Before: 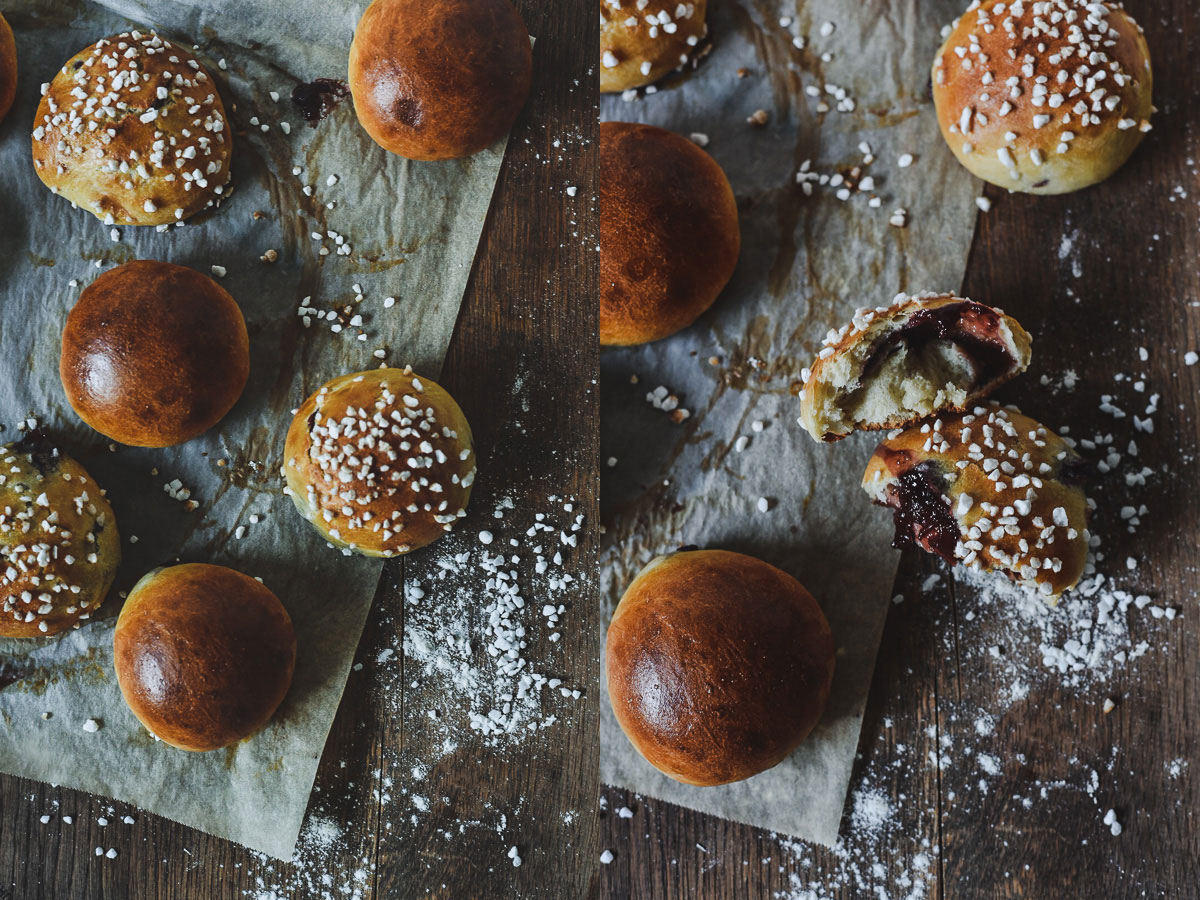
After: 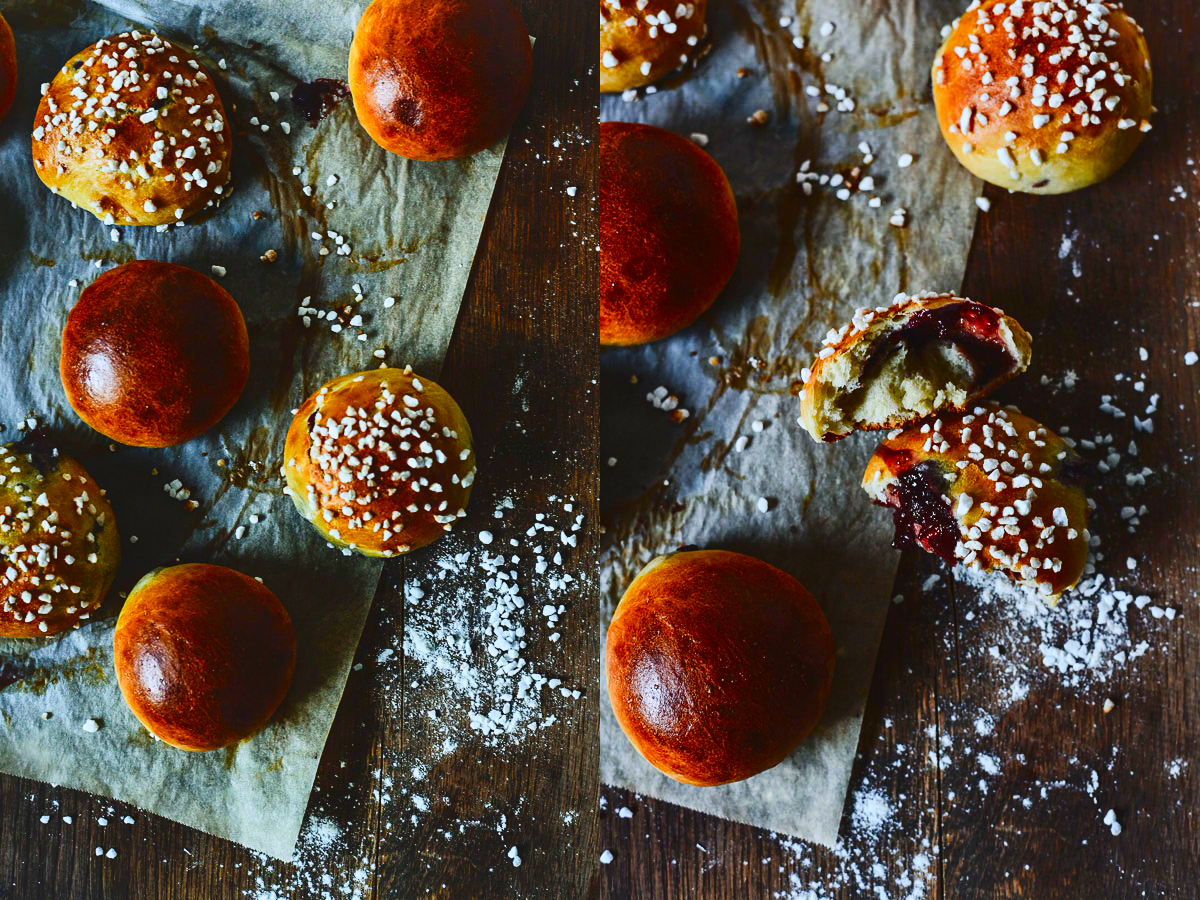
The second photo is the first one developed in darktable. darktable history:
shadows and highlights: shadows 61.4, white point adjustment 0.431, highlights -34.35, compress 83.47%
contrast brightness saturation: contrast 0.259, brightness 0.014, saturation 0.879
